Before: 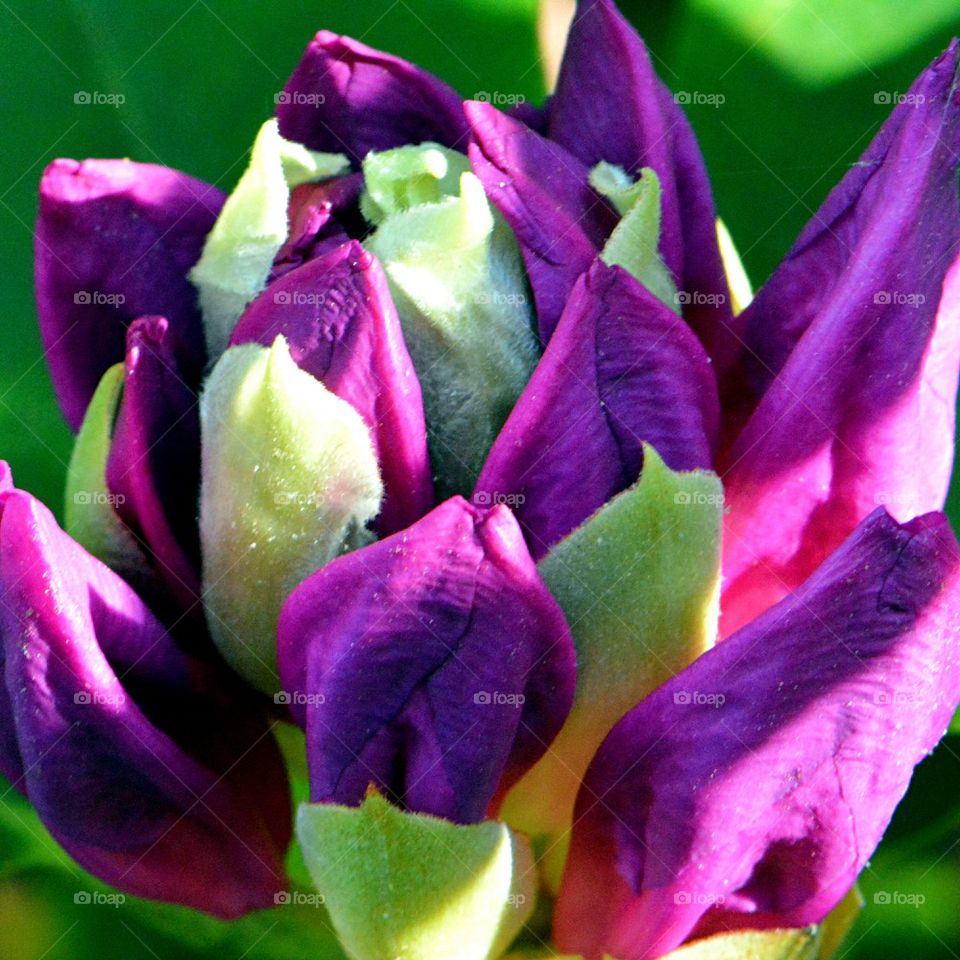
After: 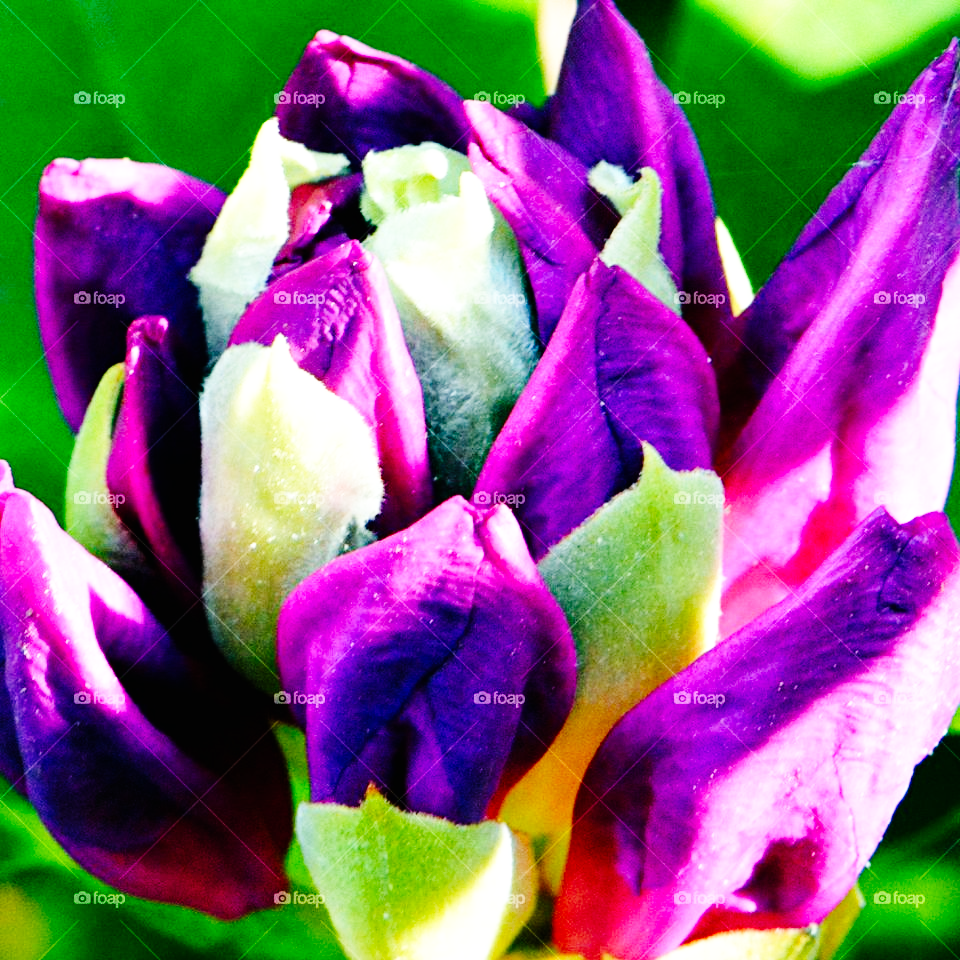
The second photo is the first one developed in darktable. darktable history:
base curve: curves: ch0 [(0, 0) (0, 0) (0.002, 0.001) (0.008, 0.003) (0.019, 0.011) (0.037, 0.037) (0.064, 0.11) (0.102, 0.232) (0.152, 0.379) (0.216, 0.524) (0.296, 0.665) (0.394, 0.789) (0.512, 0.881) (0.651, 0.945) (0.813, 0.986) (1, 1)], preserve colors none
